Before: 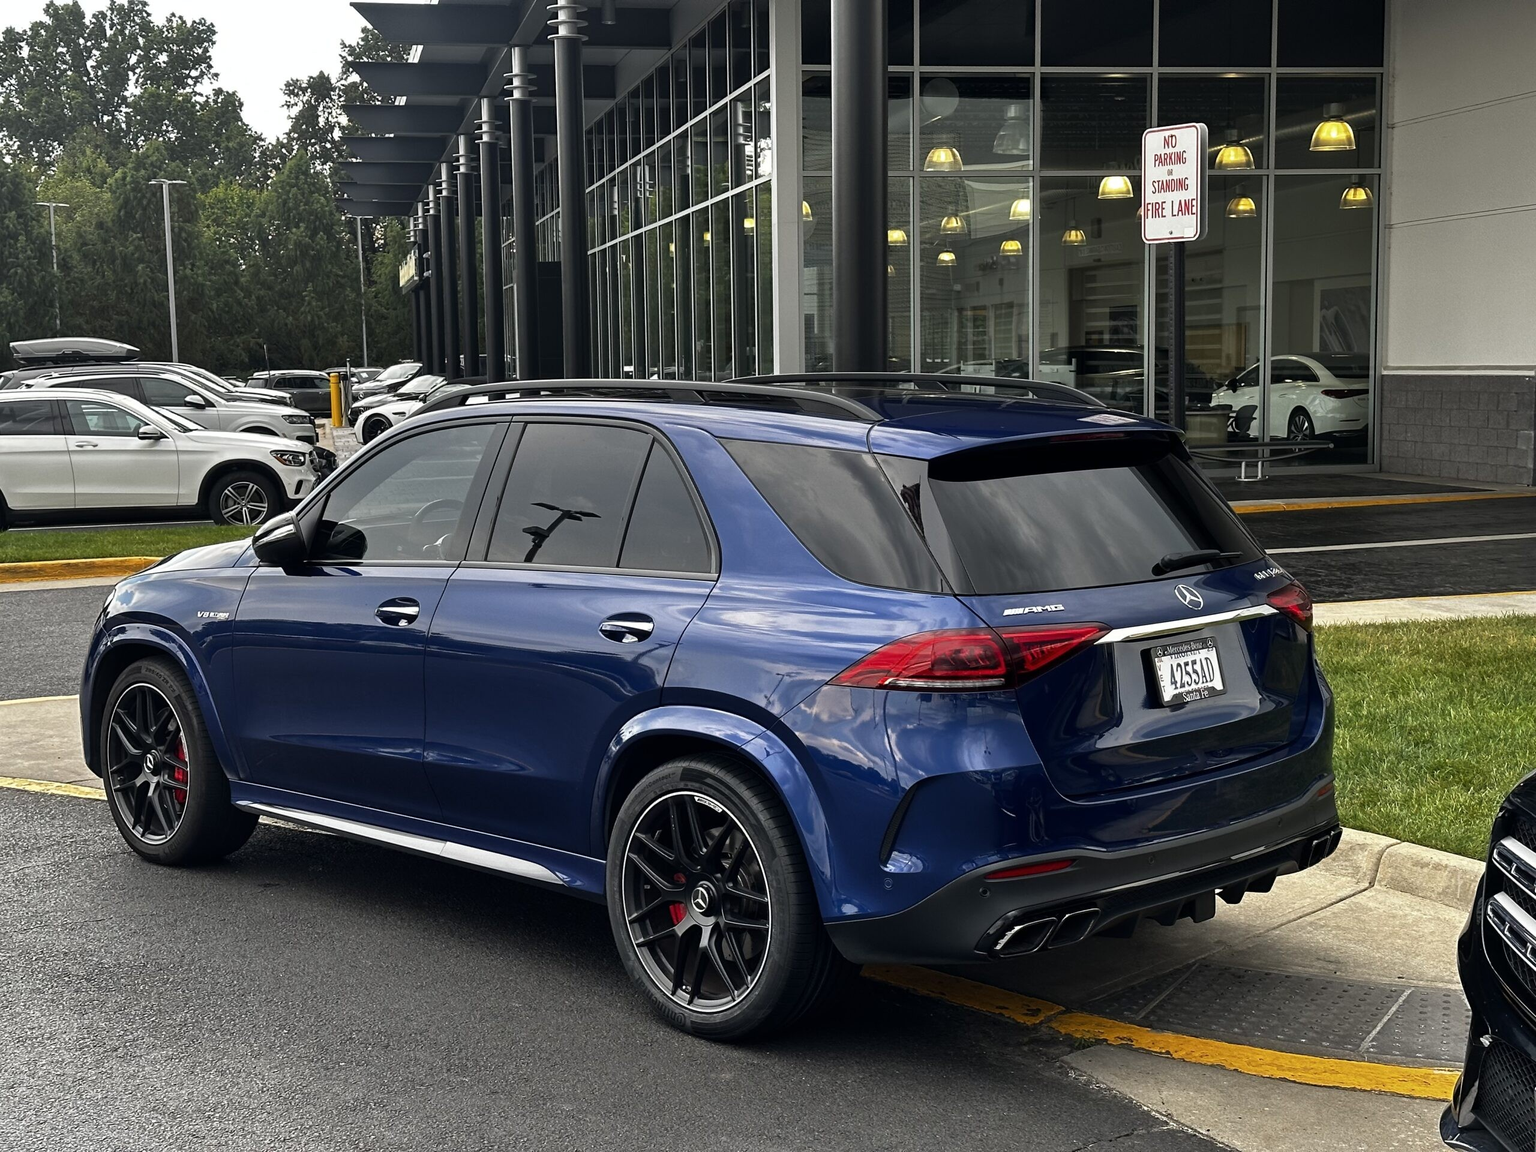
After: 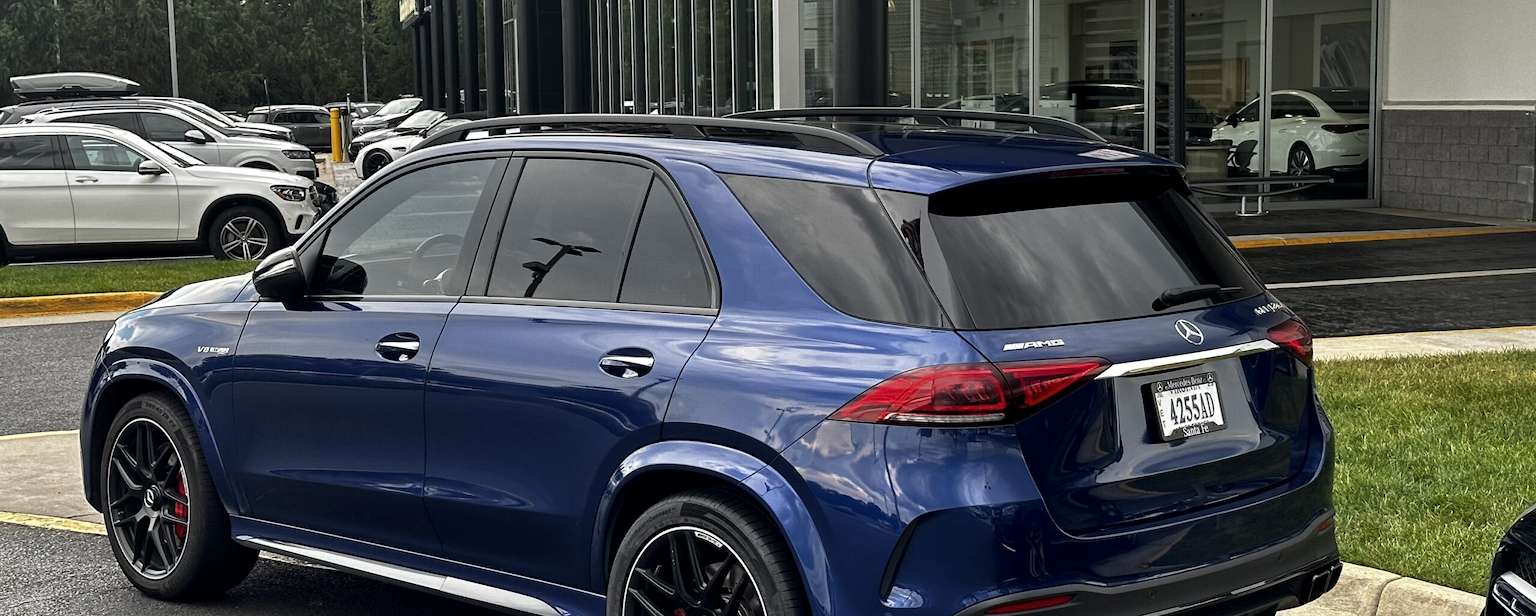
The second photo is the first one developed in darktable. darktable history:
crop and rotate: top 23.043%, bottom 23.437%
local contrast: highlights 100%, shadows 100%, detail 120%, midtone range 0.2
